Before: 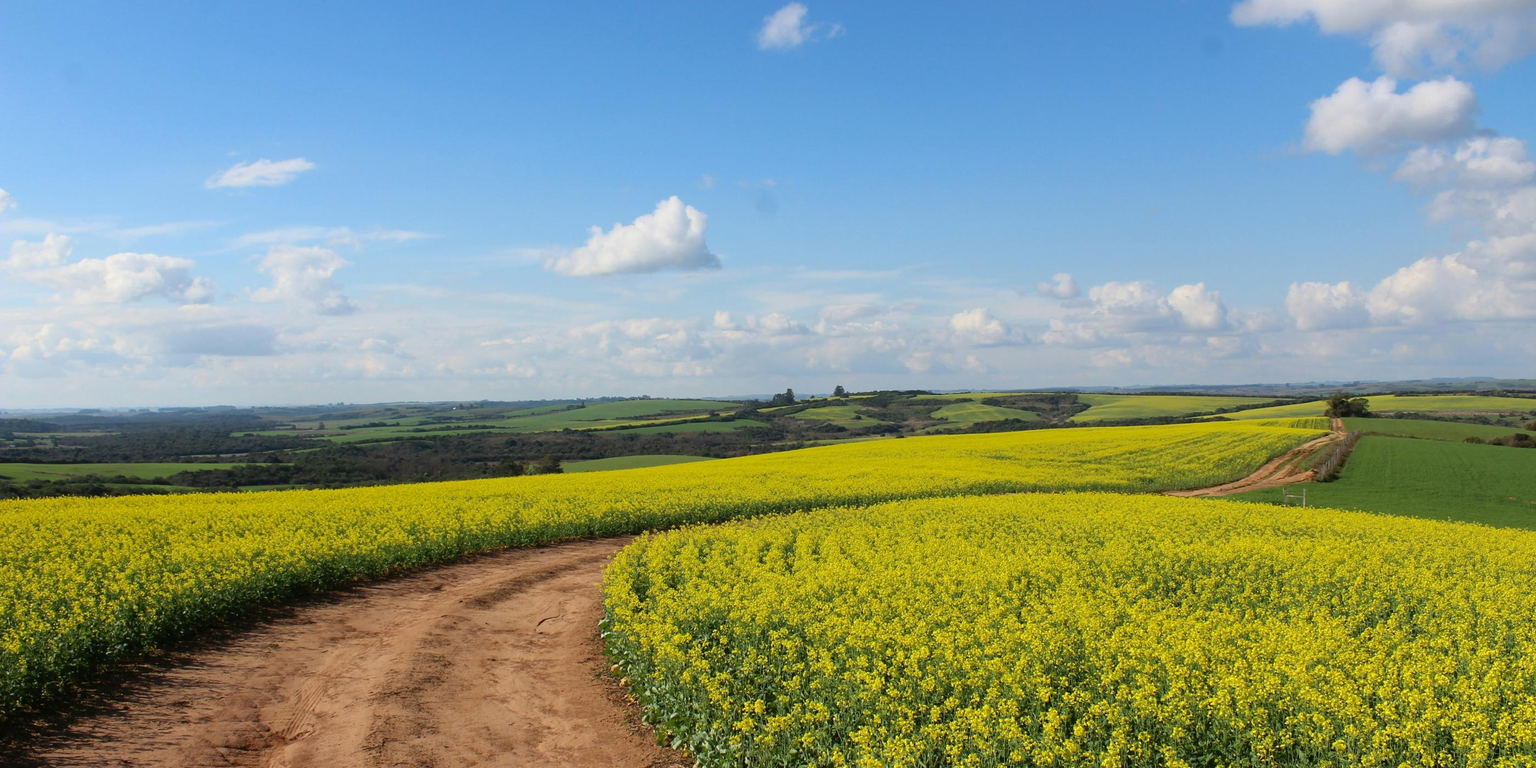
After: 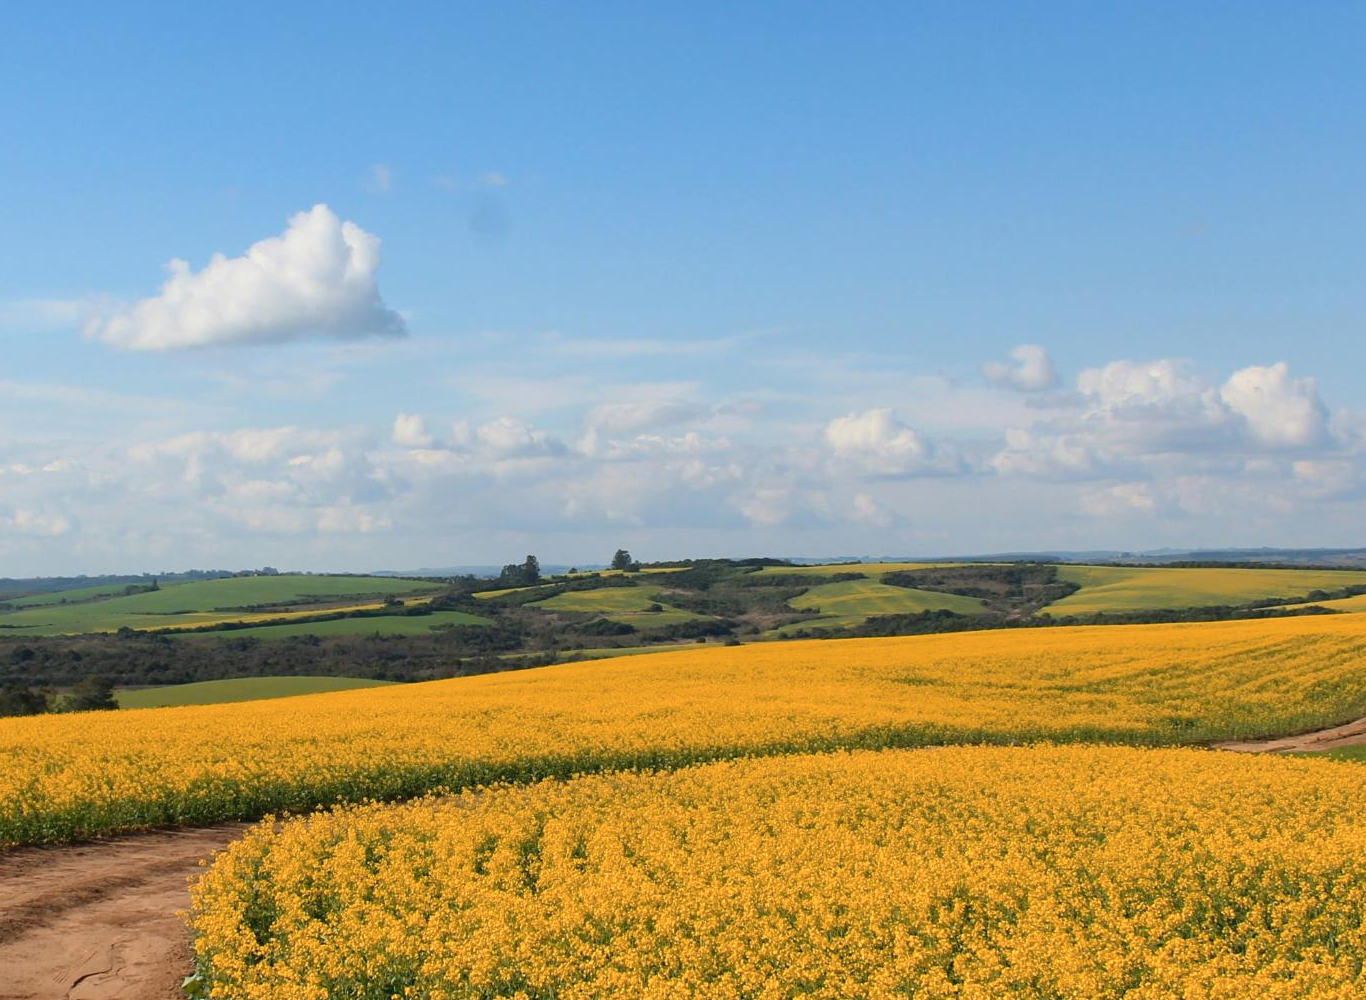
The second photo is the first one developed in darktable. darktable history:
crop: left 32.45%, top 10.986%, right 18.762%, bottom 17.532%
color zones: curves: ch2 [(0, 0.5) (0.143, 0.5) (0.286, 0.416) (0.429, 0.5) (0.571, 0.5) (0.714, 0.5) (0.857, 0.5) (1, 0.5)]
